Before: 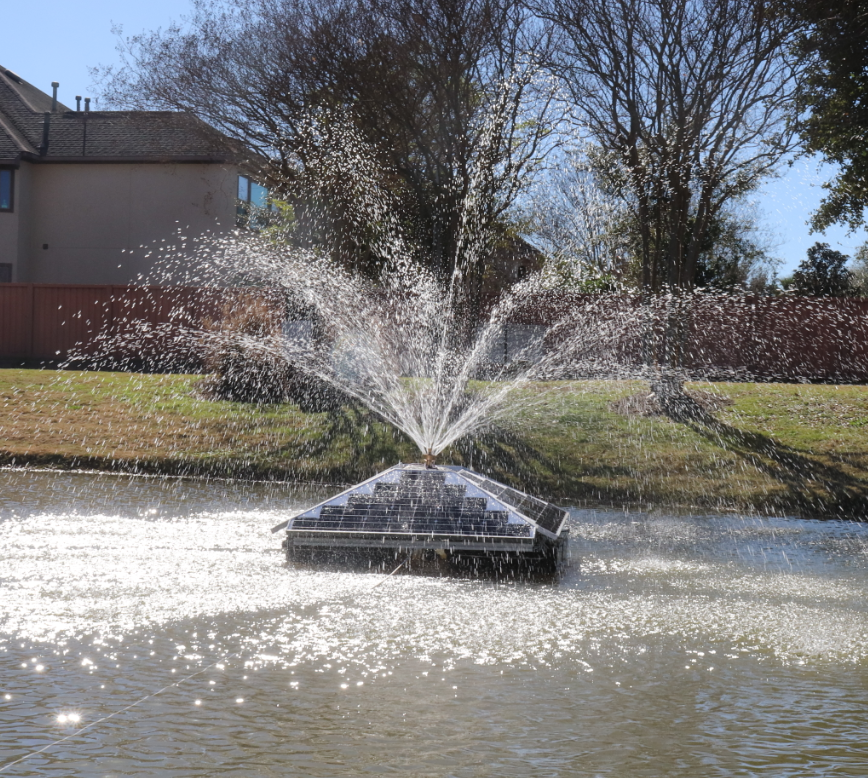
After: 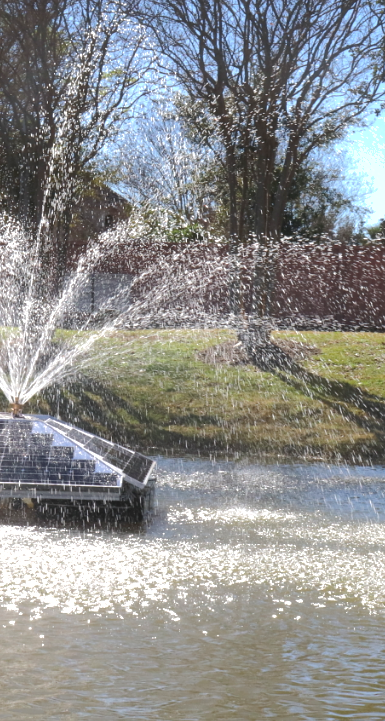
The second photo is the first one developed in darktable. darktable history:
shadows and highlights: on, module defaults
crop: left 47.628%, top 6.643%, right 7.874%
exposure: exposure 0.64 EV, compensate highlight preservation false
